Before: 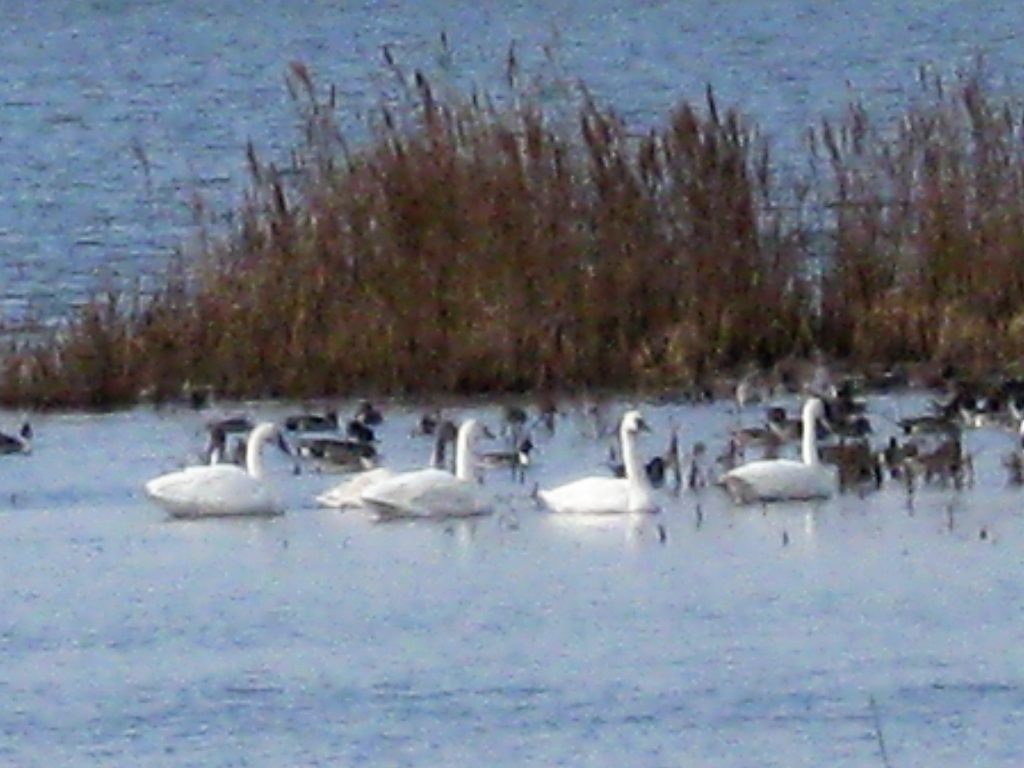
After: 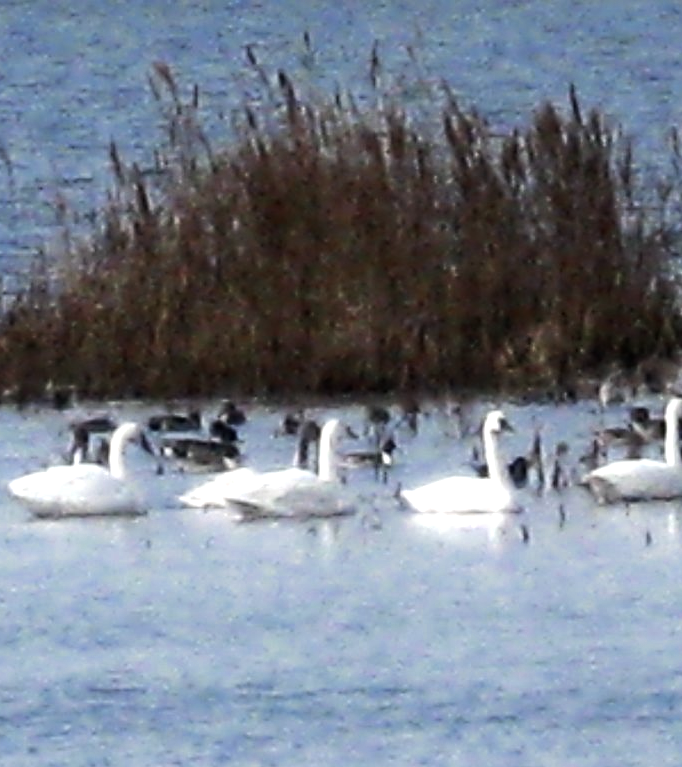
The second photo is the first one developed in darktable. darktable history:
tone equalizer: -8 EV -0.756 EV, -7 EV -0.71 EV, -6 EV -0.619 EV, -5 EV -0.413 EV, -3 EV 0.394 EV, -2 EV 0.6 EV, -1 EV 0.683 EV, +0 EV 0.759 EV, edges refinement/feathering 500, mask exposure compensation -1.57 EV, preserve details no
color zones: curves: ch0 [(0, 0.5) (0.125, 0.4) (0.25, 0.5) (0.375, 0.4) (0.5, 0.4) (0.625, 0.35) (0.75, 0.35) (0.875, 0.5)]; ch1 [(0, 0.35) (0.125, 0.45) (0.25, 0.35) (0.375, 0.35) (0.5, 0.35) (0.625, 0.35) (0.75, 0.45) (0.875, 0.35)]; ch2 [(0, 0.6) (0.125, 0.5) (0.25, 0.5) (0.375, 0.6) (0.5, 0.6) (0.625, 0.5) (0.75, 0.5) (0.875, 0.5)]
crop and rotate: left 13.414%, right 19.899%
